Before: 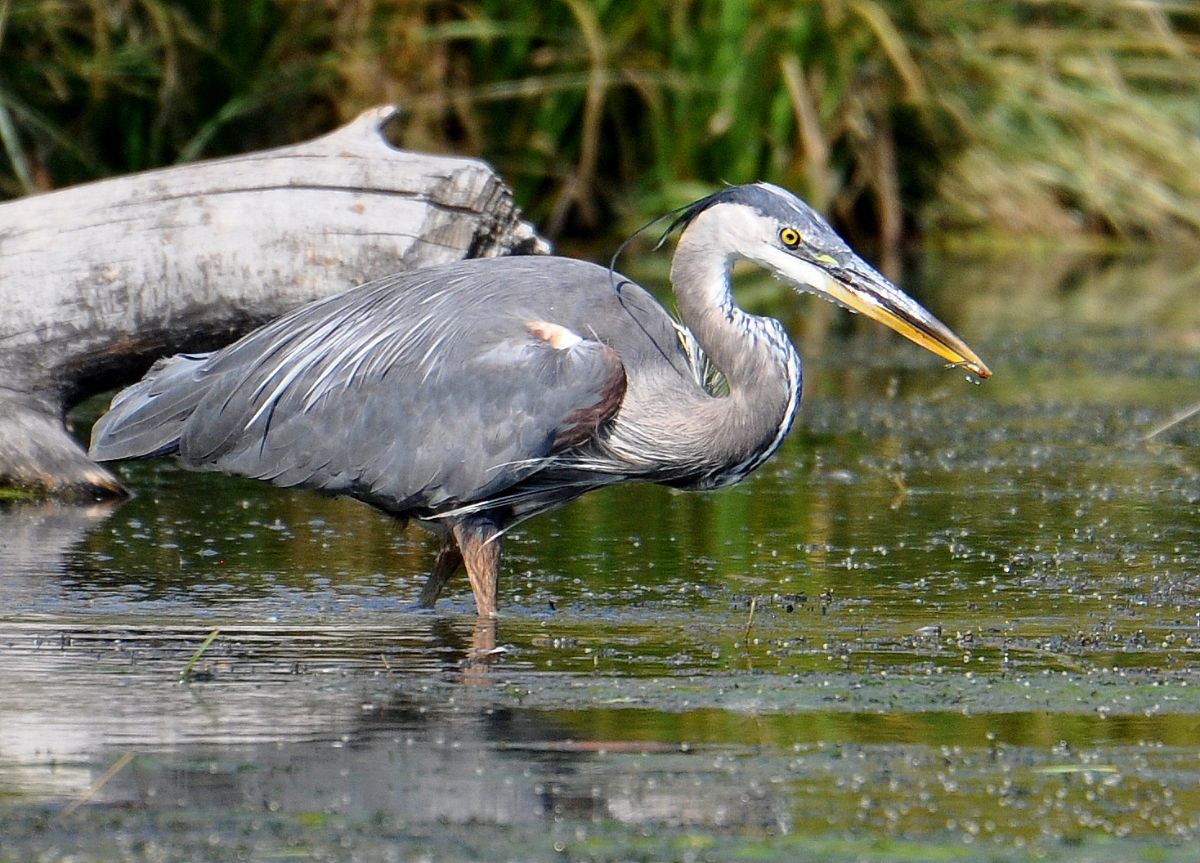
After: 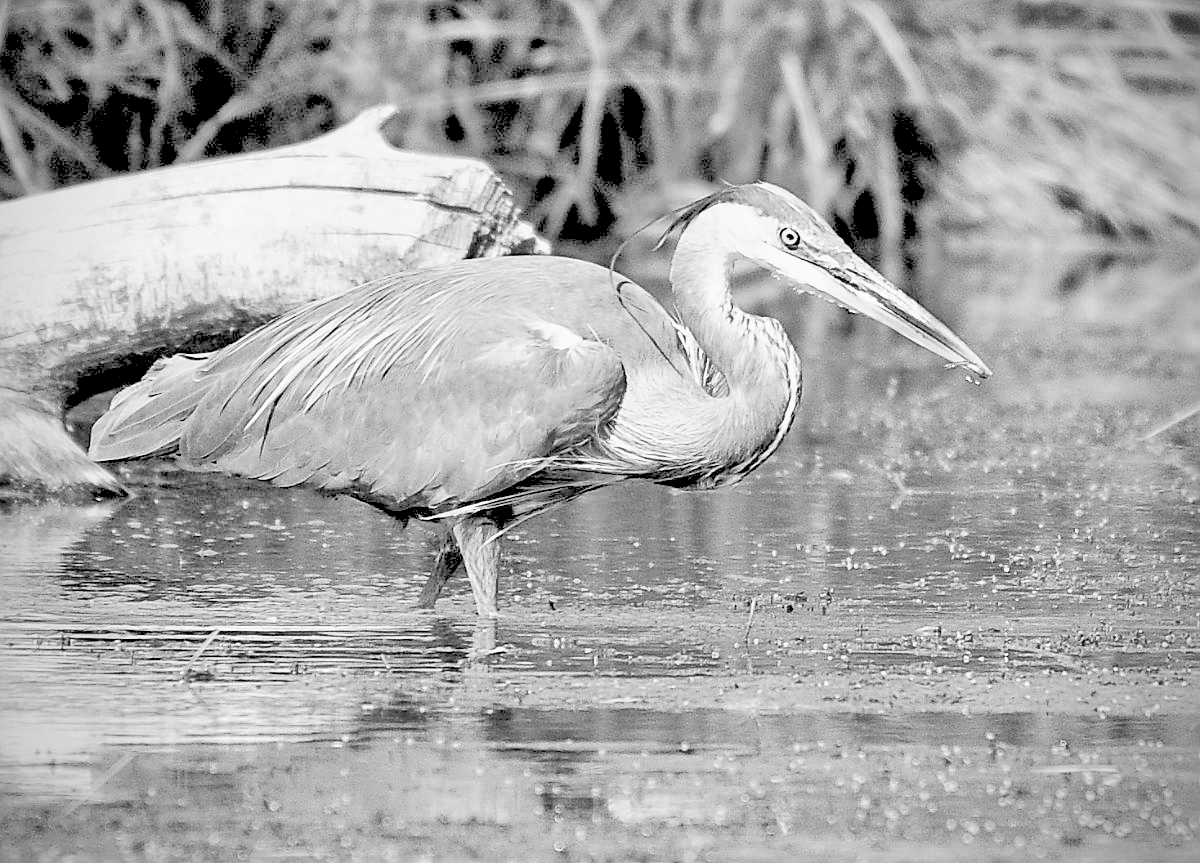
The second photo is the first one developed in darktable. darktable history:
filmic rgb: black relative exposure -7.65 EV, hardness 4.02, contrast 1.1, highlights saturation mix -30%
sharpen: on, module defaults
monochrome: on, module defaults
exposure: black level correction 0, exposure 1.625 EV, compensate exposure bias true, compensate highlight preservation false
vignetting: on, module defaults
tone equalizer: -7 EV 0.15 EV, -6 EV 0.6 EV, -5 EV 1.15 EV, -4 EV 1.33 EV, -3 EV 1.15 EV, -2 EV 0.6 EV, -1 EV 0.15 EV, mask exposure compensation -0.5 EV
rgb levels: levels [[0.027, 0.429, 0.996], [0, 0.5, 1], [0, 0.5, 1]]
shadows and highlights: low approximation 0.01, soften with gaussian
